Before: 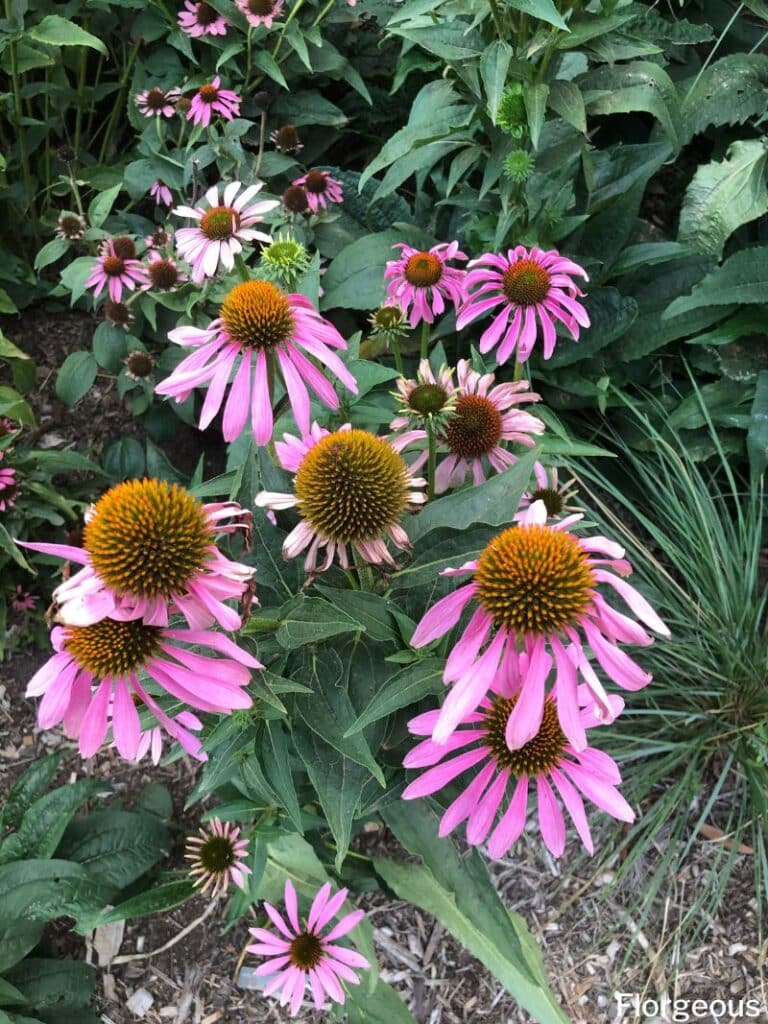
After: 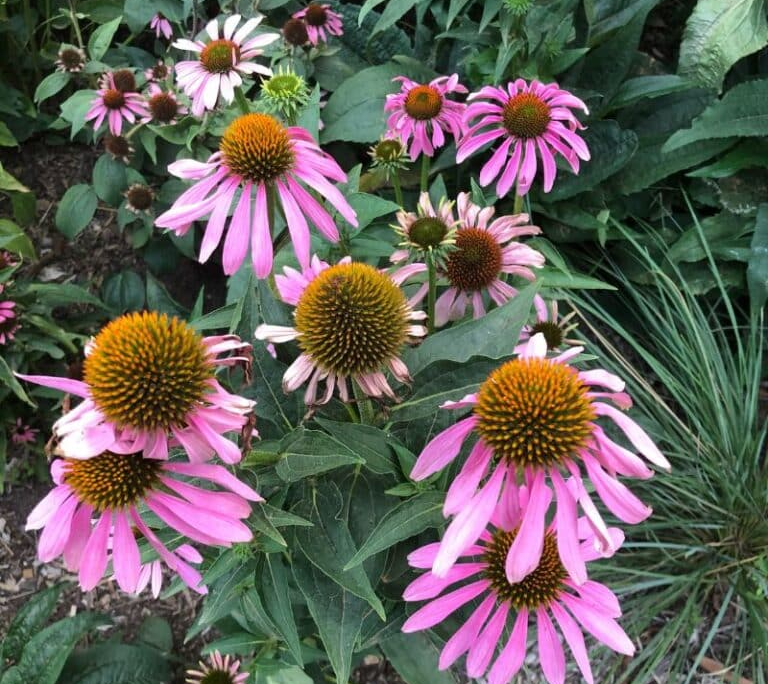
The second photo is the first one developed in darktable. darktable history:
crop: top 16.342%, bottom 16.775%
